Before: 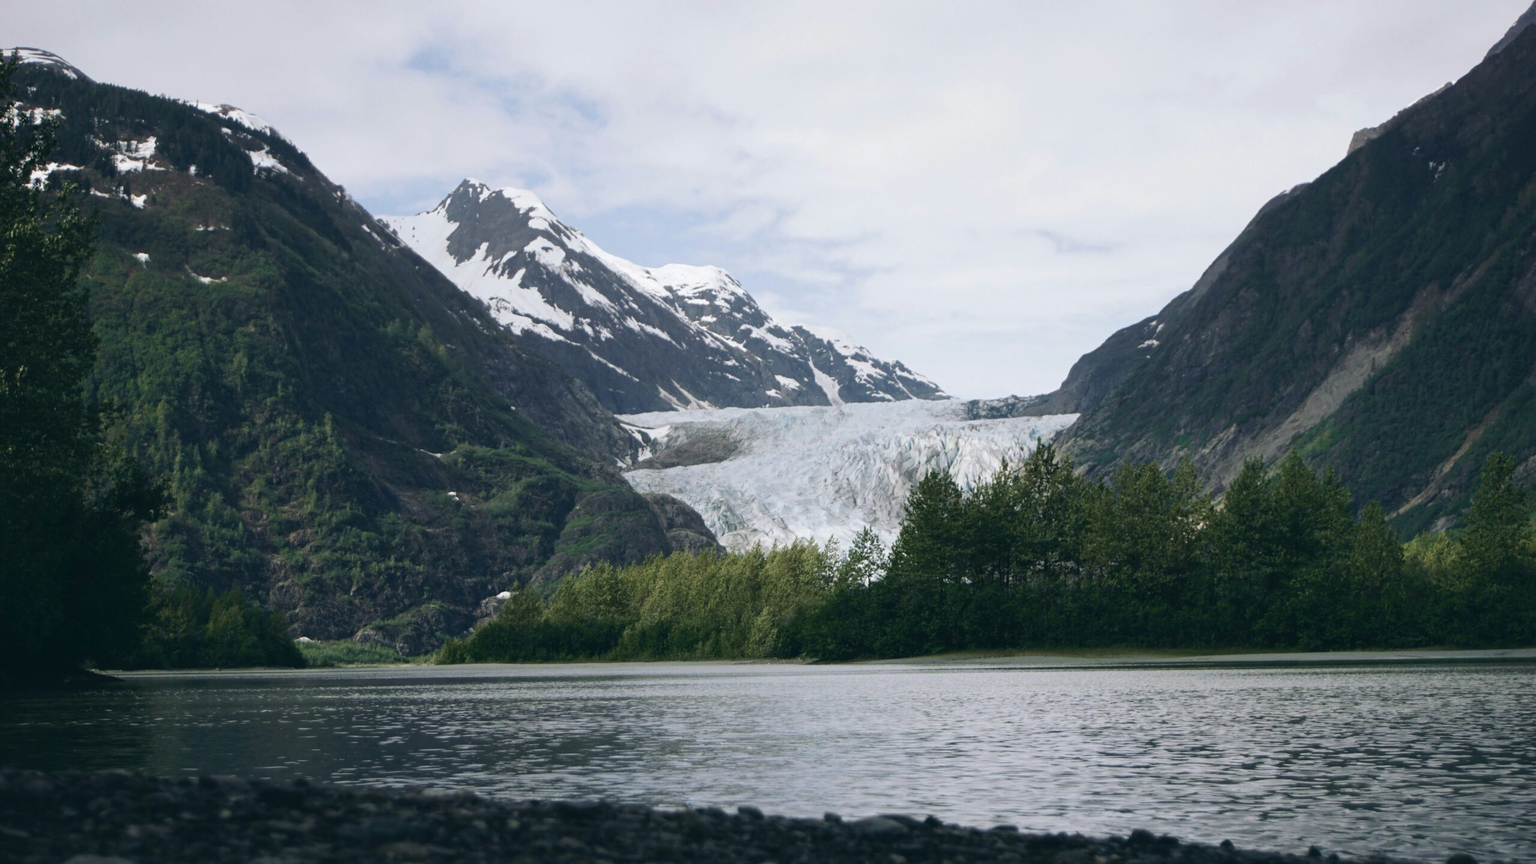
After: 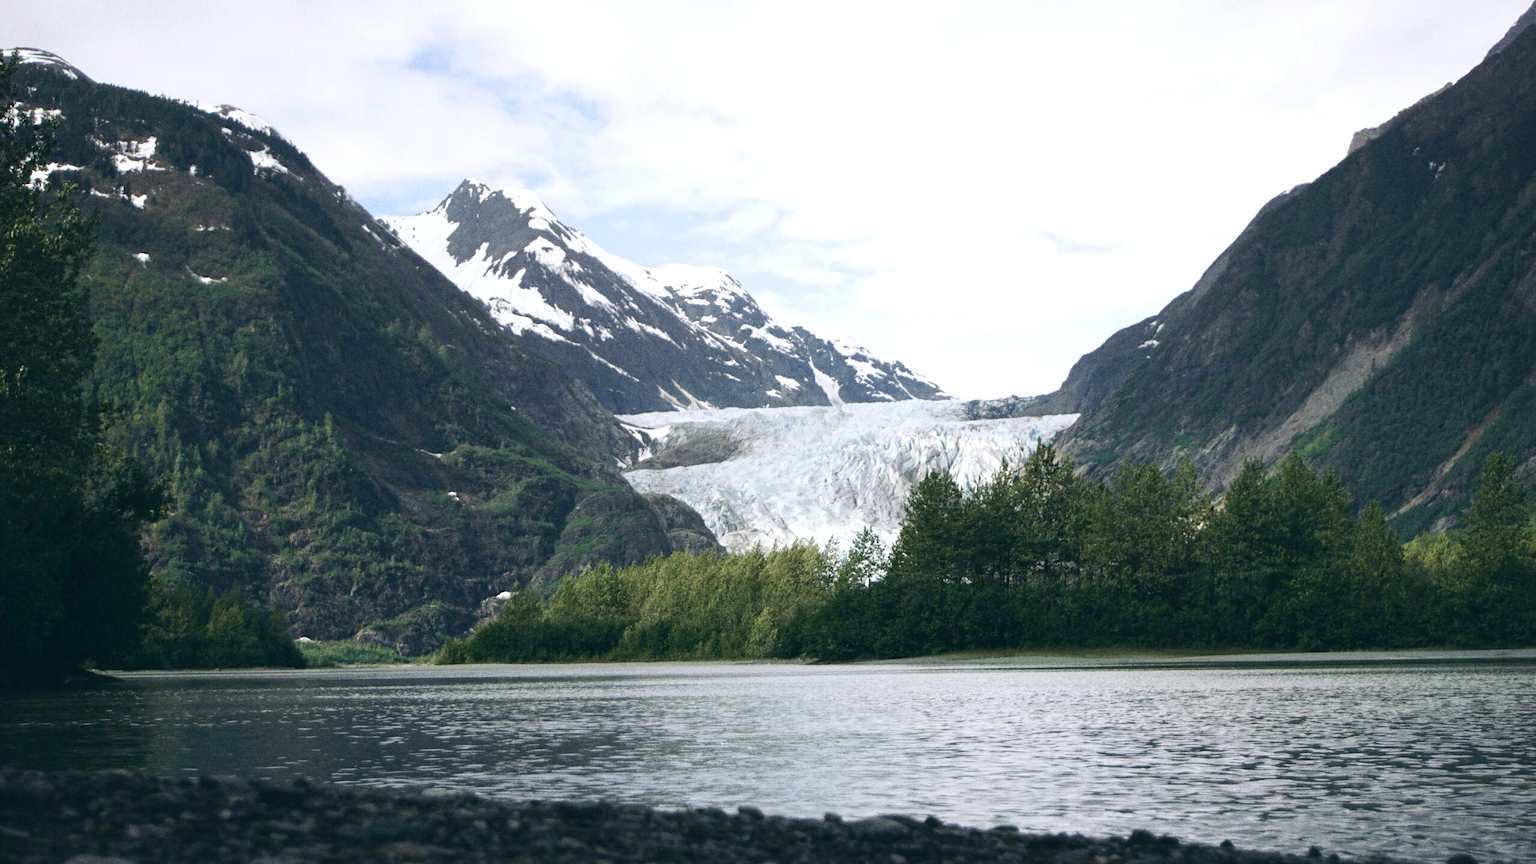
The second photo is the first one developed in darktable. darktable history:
grain: coarseness 0.09 ISO, strength 40%
exposure: black level correction 0.001, exposure 0.5 EV, compensate exposure bias true, compensate highlight preservation false
